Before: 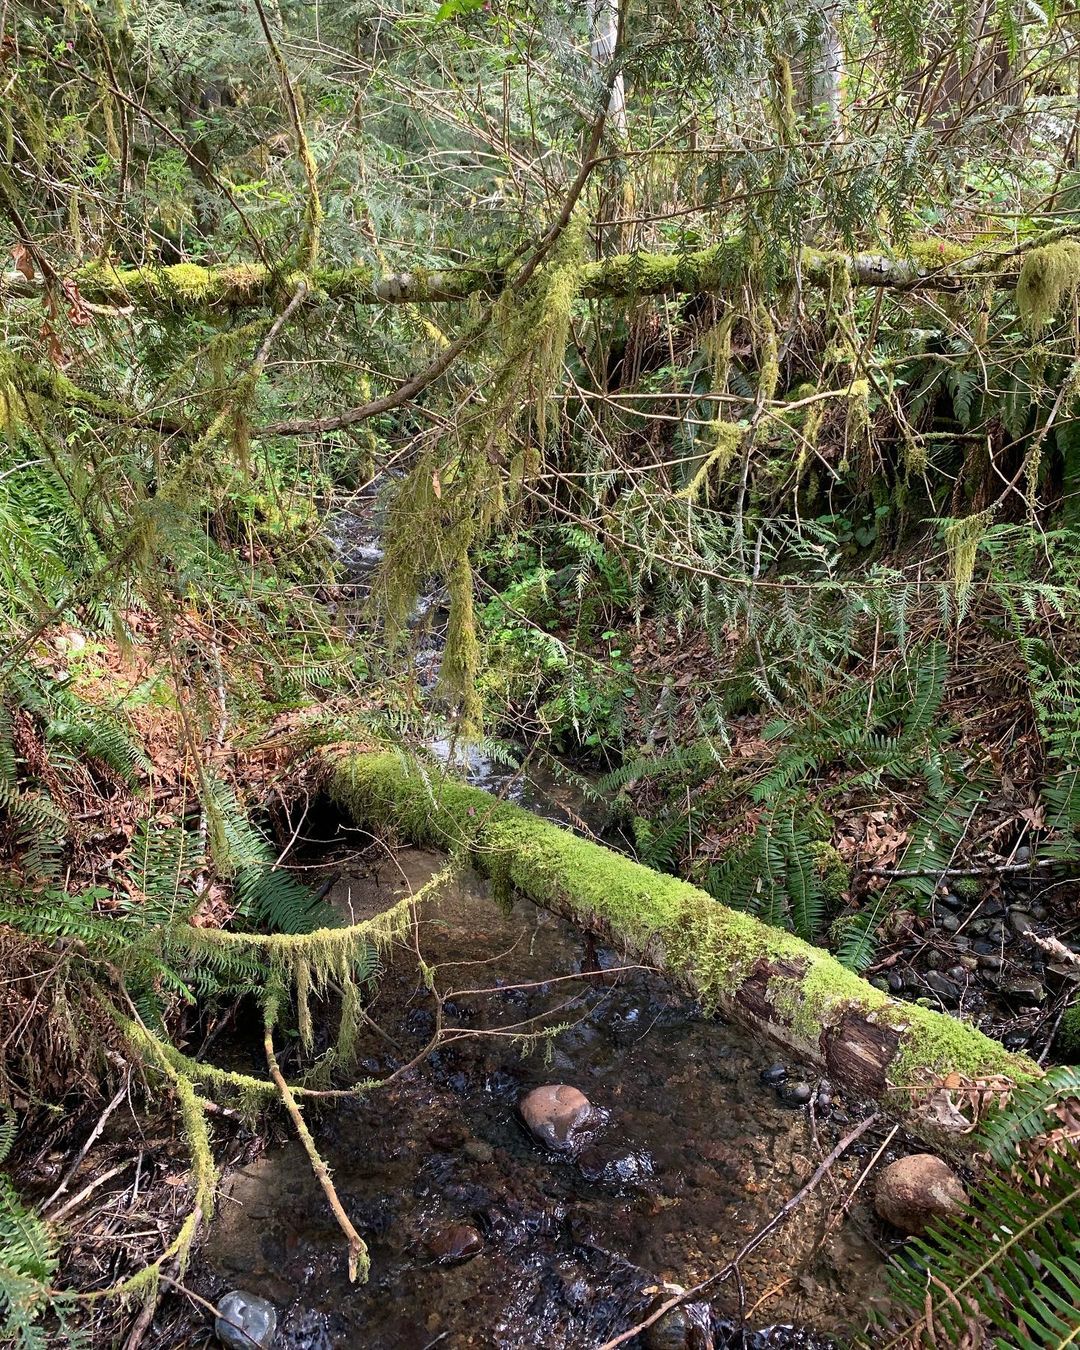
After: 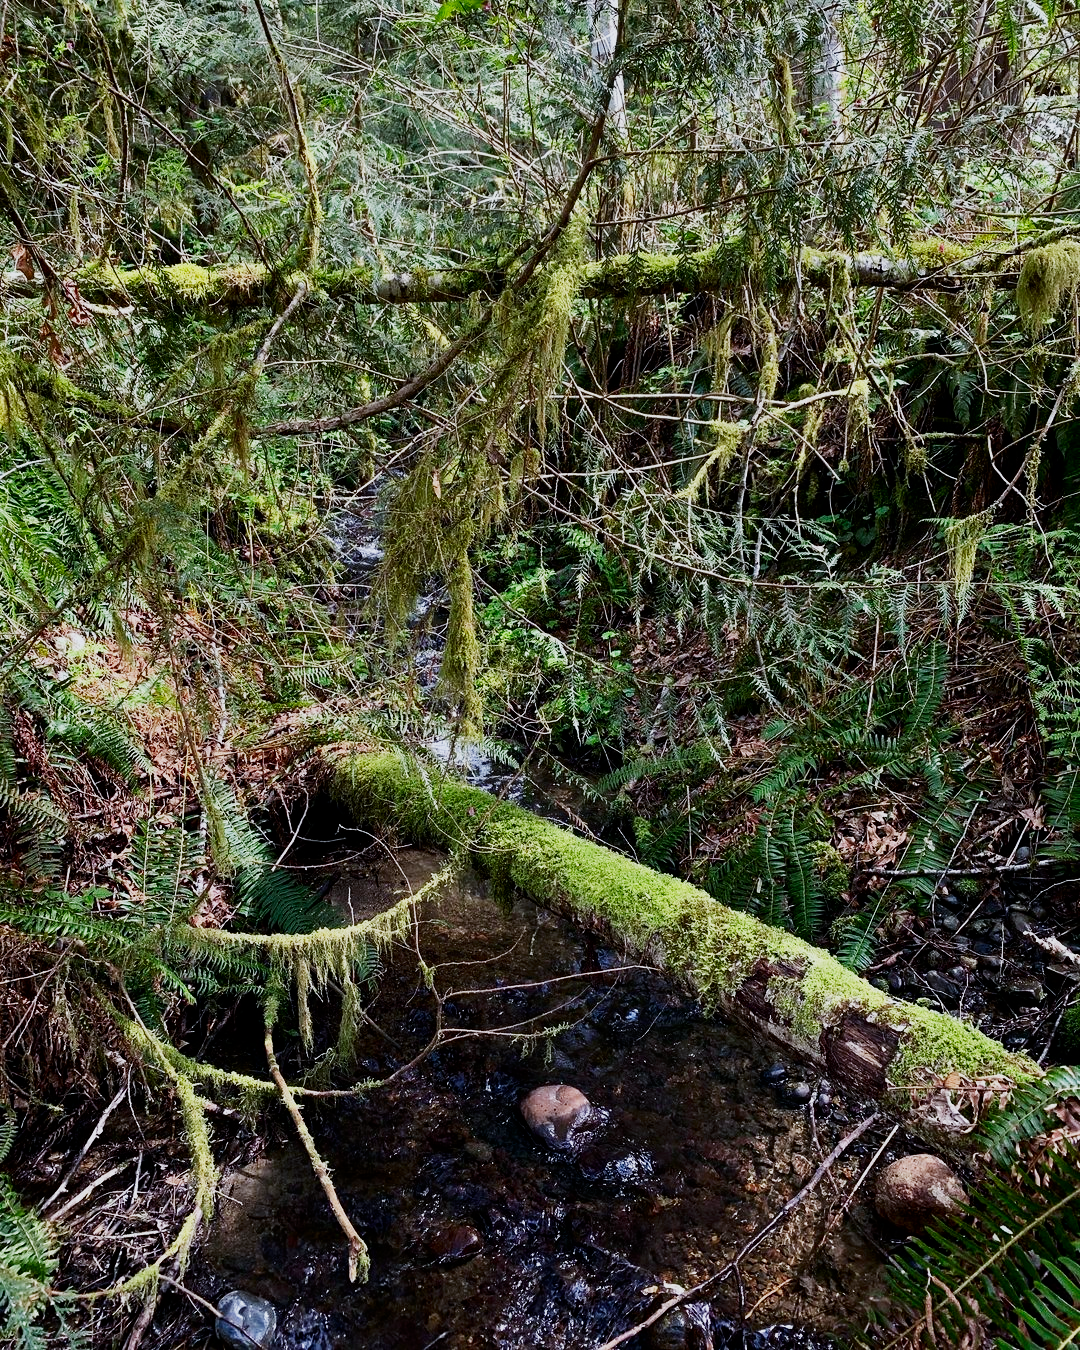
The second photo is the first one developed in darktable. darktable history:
sigmoid: contrast 1.7, skew 0.1, preserve hue 0%, red attenuation 0.1, red rotation 0.035, green attenuation 0.1, green rotation -0.017, blue attenuation 0.15, blue rotation -0.052, base primaries Rec2020
white balance: red 0.954, blue 1.079
contrast brightness saturation: contrast 0.07, brightness -0.13, saturation 0.06
